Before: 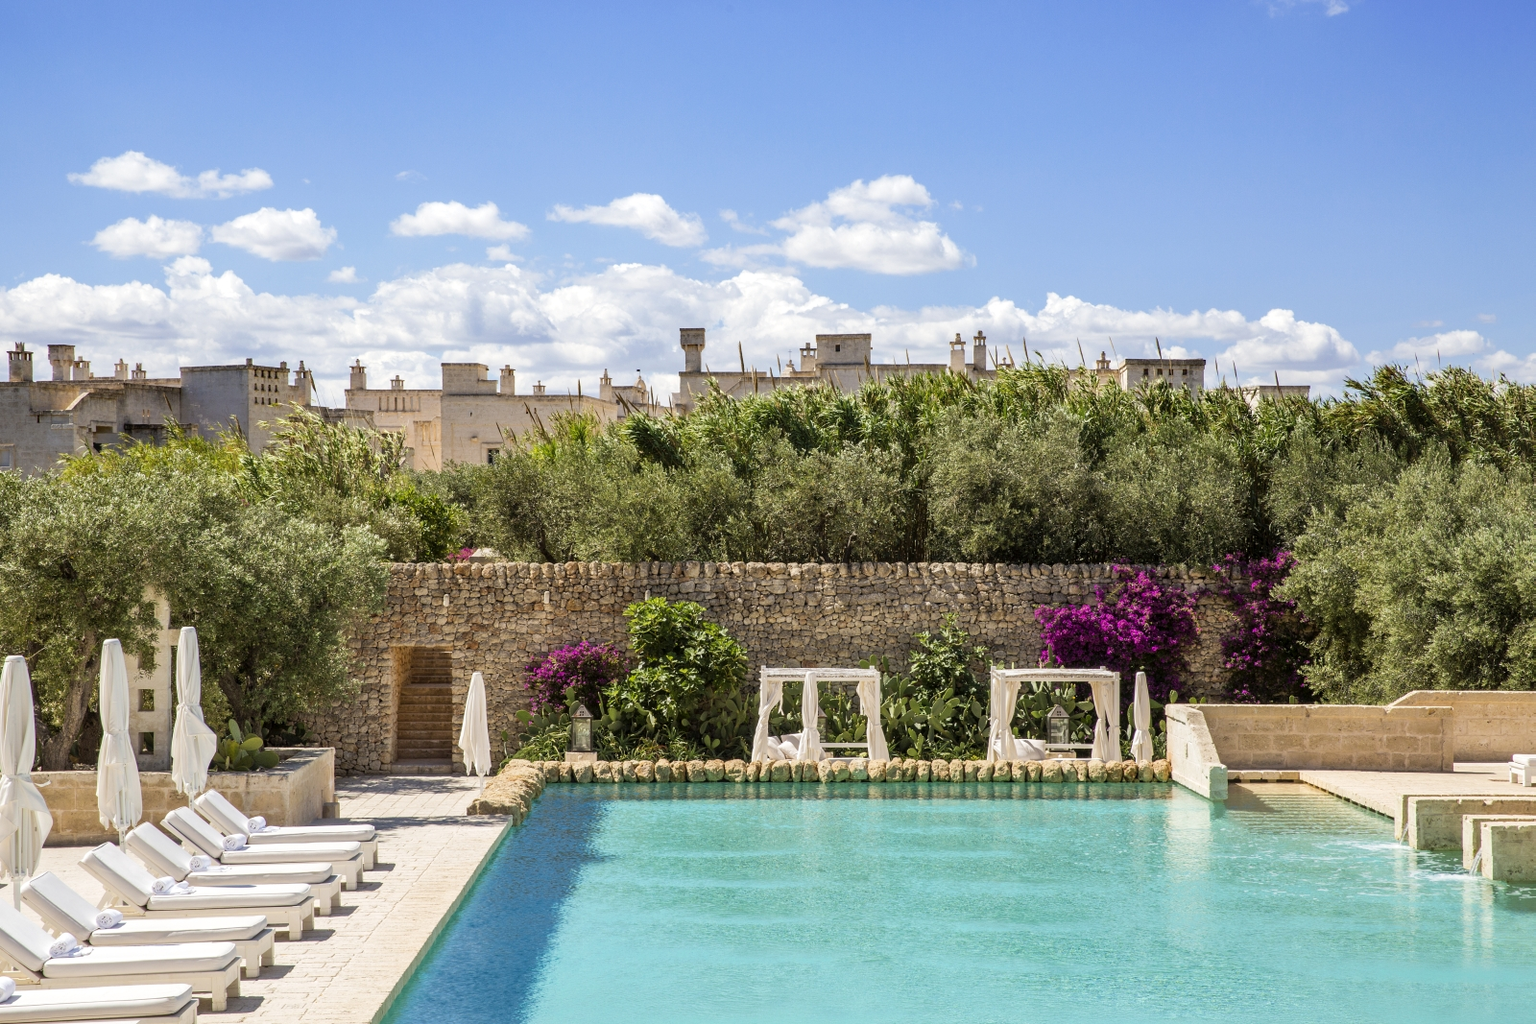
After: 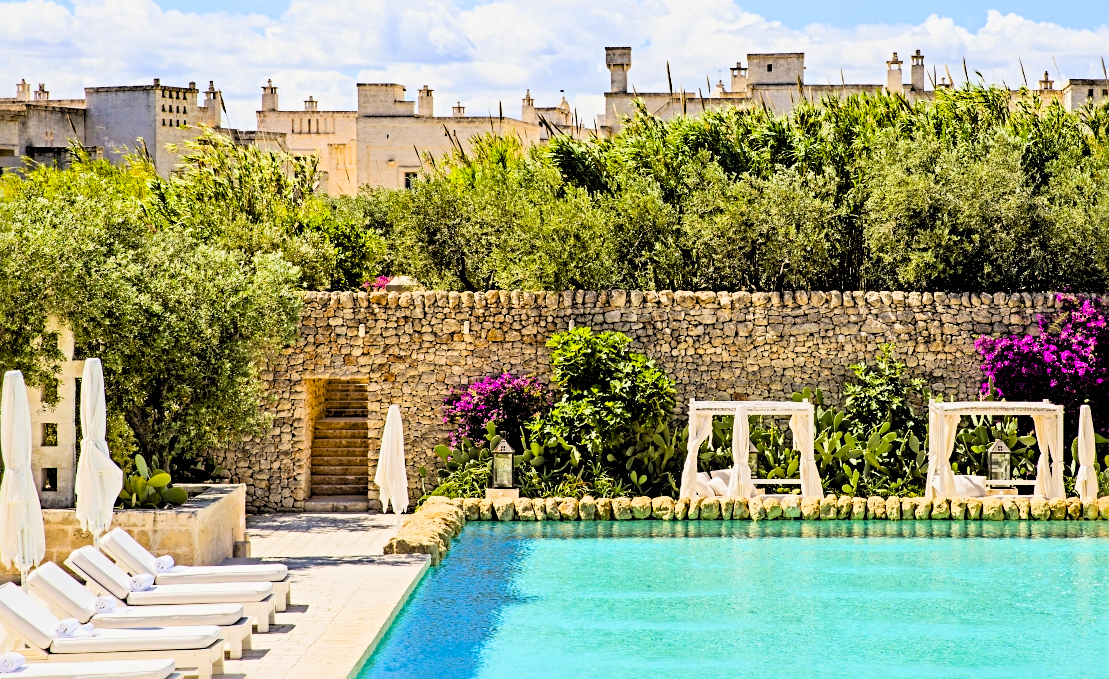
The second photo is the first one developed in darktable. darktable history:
exposure: exposure 0.178 EV, compensate exposure bias true, compensate highlight preservation false
crop: left 6.488%, top 27.668%, right 24.183%, bottom 8.656%
sharpen: radius 4.883
contrast brightness saturation: contrast 0.2, brightness 0.15, saturation 0.14
color balance rgb: linear chroma grading › global chroma 15%, perceptual saturation grading › global saturation 30%
local contrast: mode bilateral grid, contrast 15, coarseness 36, detail 105%, midtone range 0.2
rgb levels: levels [[0.013, 0.434, 0.89], [0, 0.5, 1], [0, 0.5, 1]]
filmic rgb: white relative exposure 3.8 EV, hardness 4.35
